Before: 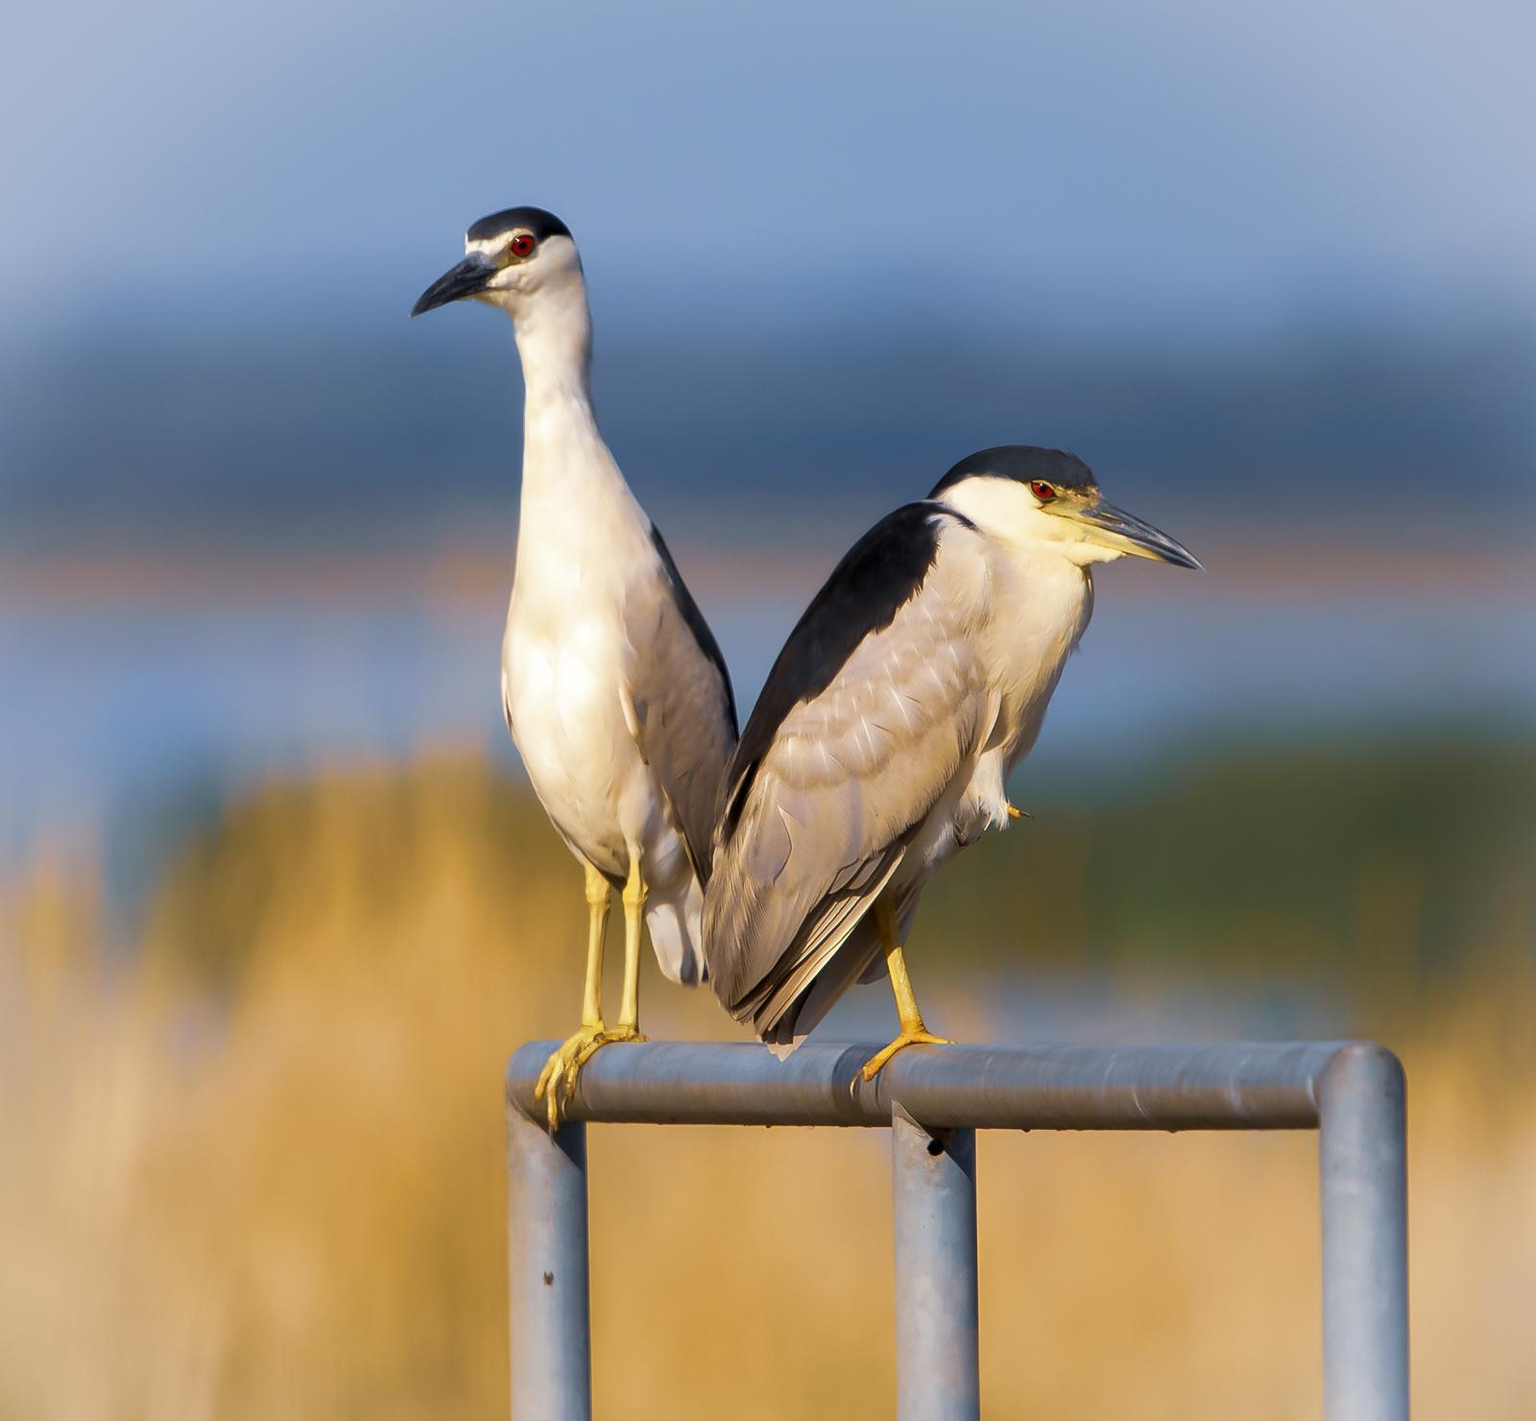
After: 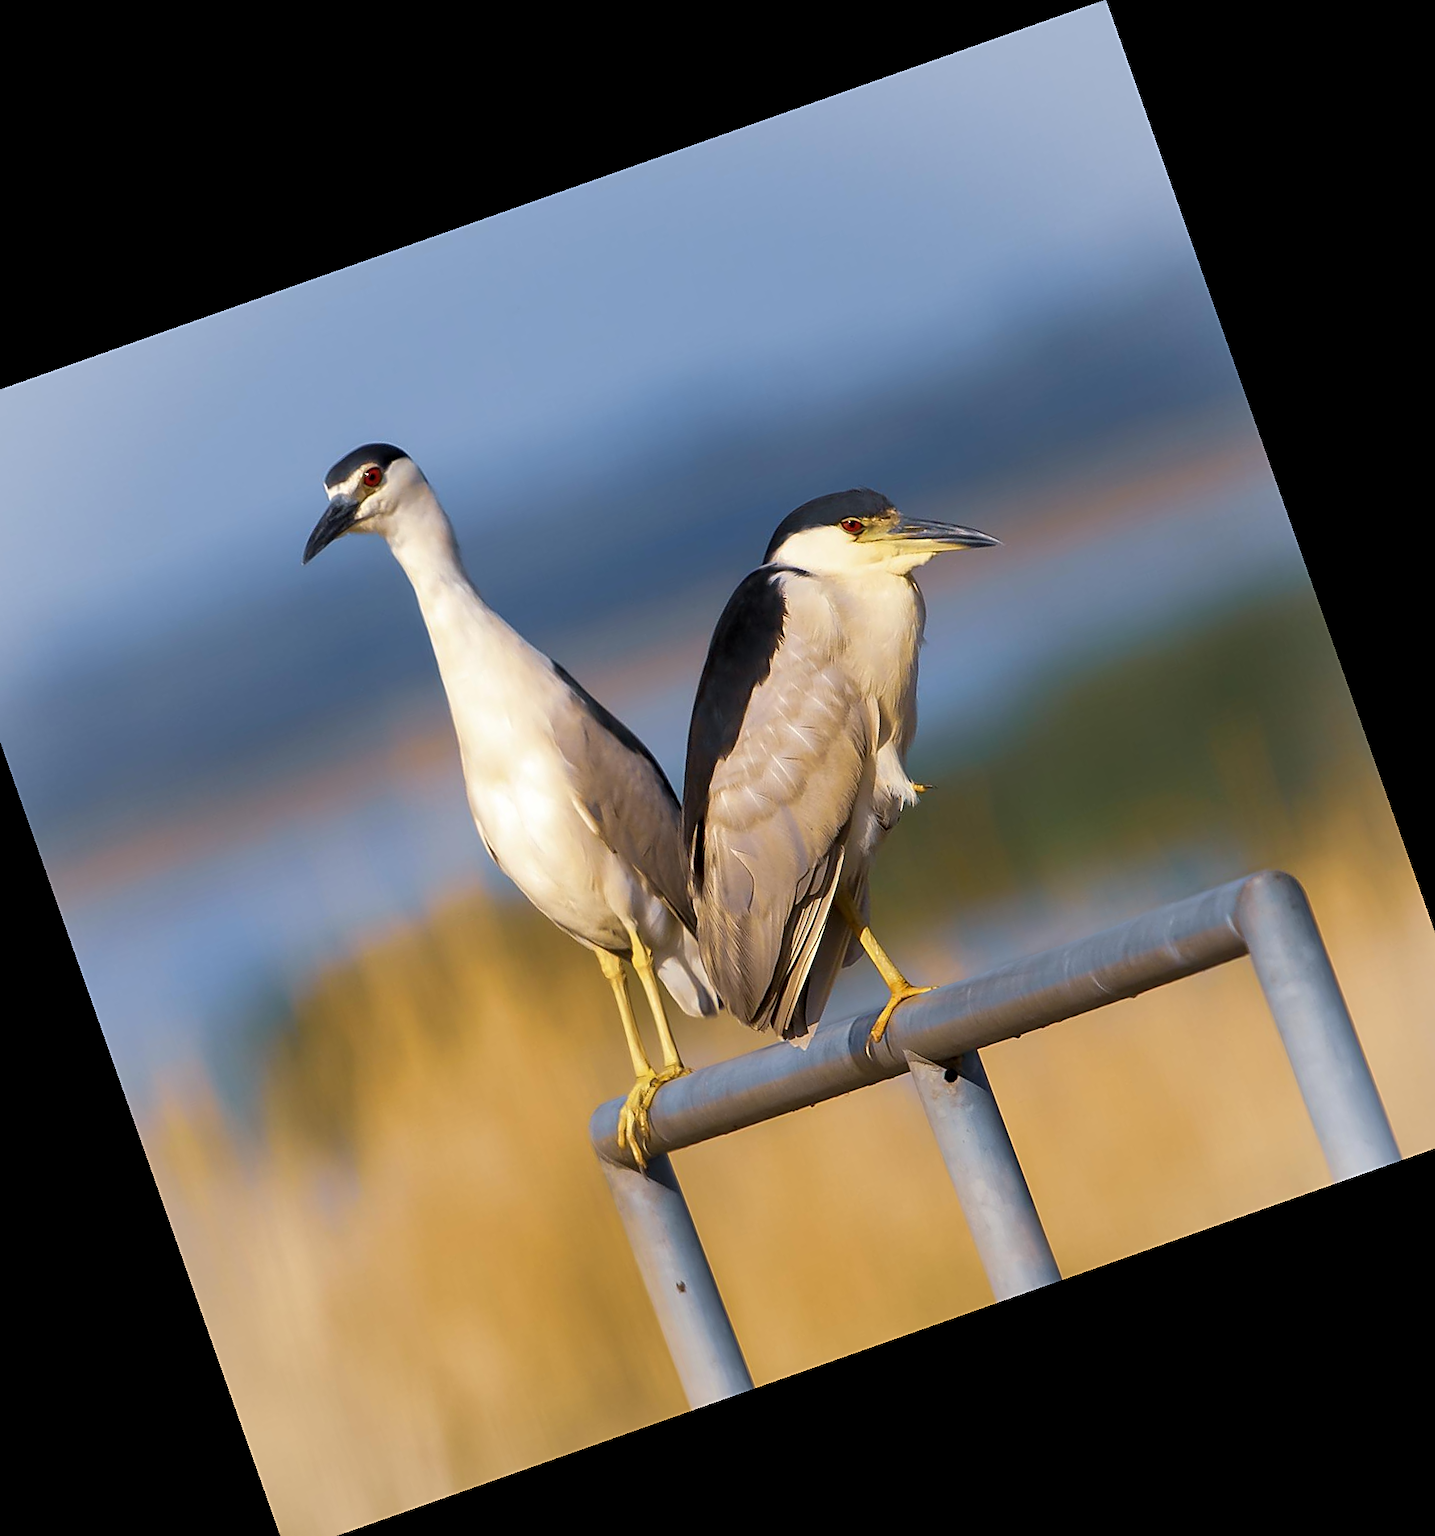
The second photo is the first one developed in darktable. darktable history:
crop and rotate: angle 19.43°, left 6.812%, right 4.125%, bottom 1.087%
sharpen: on, module defaults
